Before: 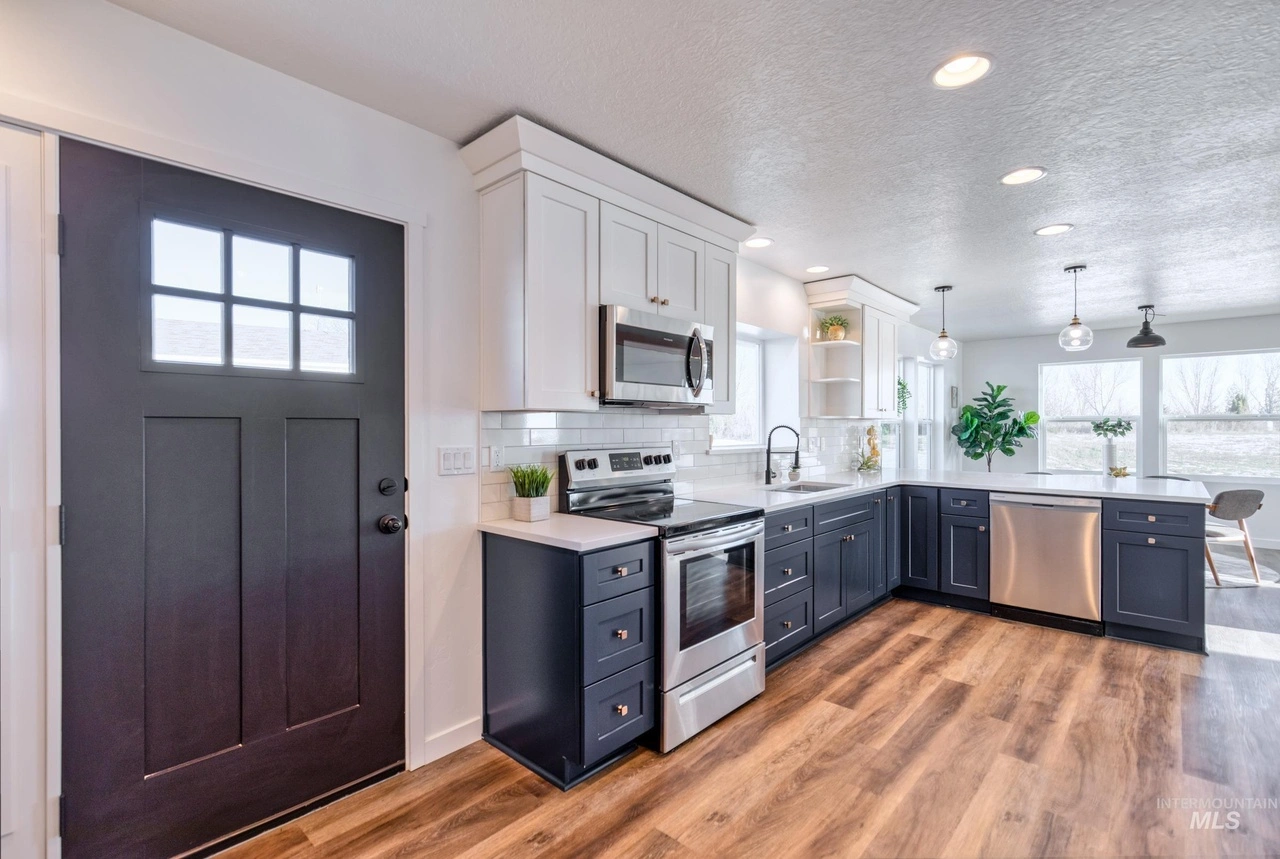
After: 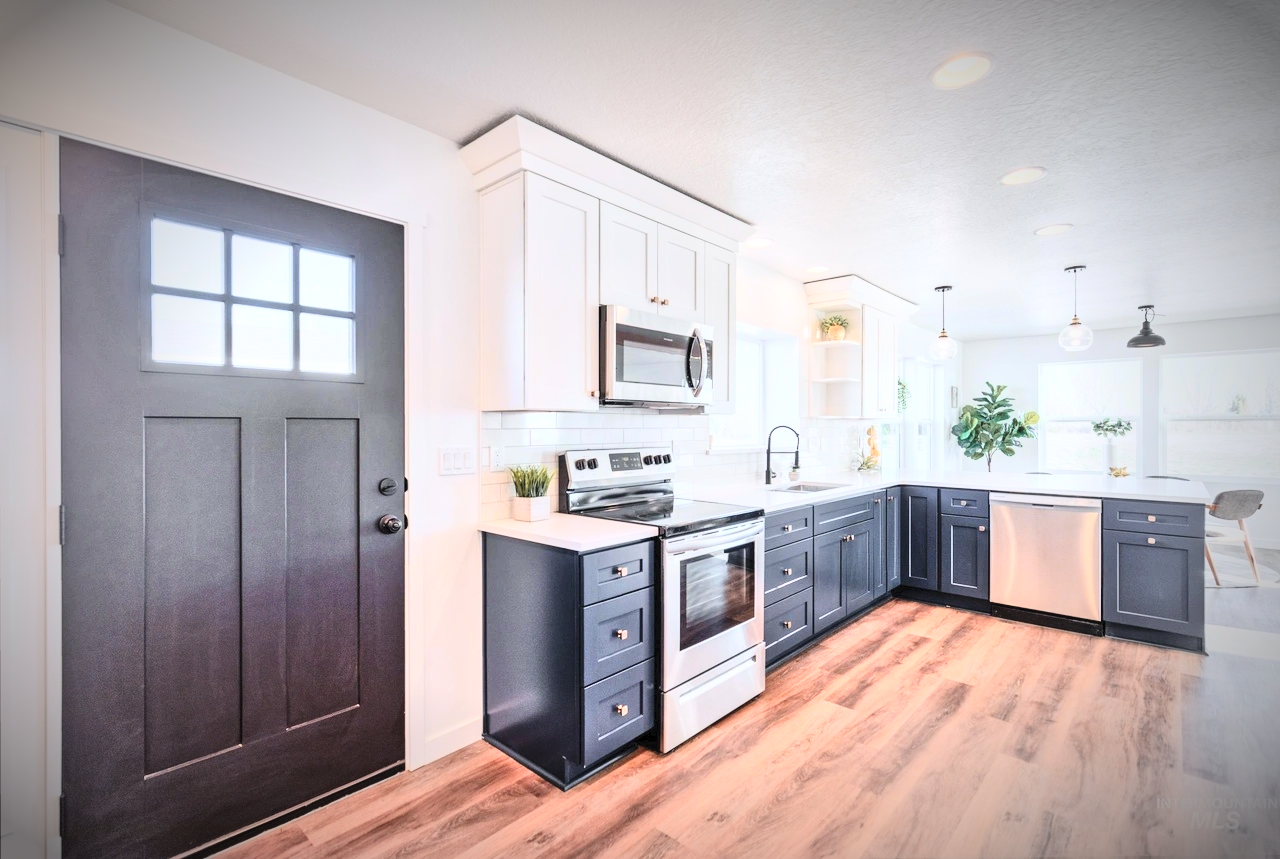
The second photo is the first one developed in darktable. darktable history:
vignetting: fall-off start 67.5%, fall-off radius 67.23%, brightness -0.813, automatic ratio true
color zones: curves: ch1 [(0.263, 0.53) (0.376, 0.287) (0.487, 0.512) (0.748, 0.547) (1, 0.513)]; ch2 [(0.262, 0.45) (0.751, 0.477)], mix 31.98%
tone equalizer: -8 EV 0.001 EV, -7 EV -0.004 EV, -6 EV 0.009 EV, -5 EV 0.032 EV, -4 EV 0.276 EV, -3 EV 0.644 EV, -2 EV 0.584 EV, -1 EV 0.187 EV, +0 EV 0.024 EV
contrast brightness saturation: contrast 0.39, brightness 0.53
